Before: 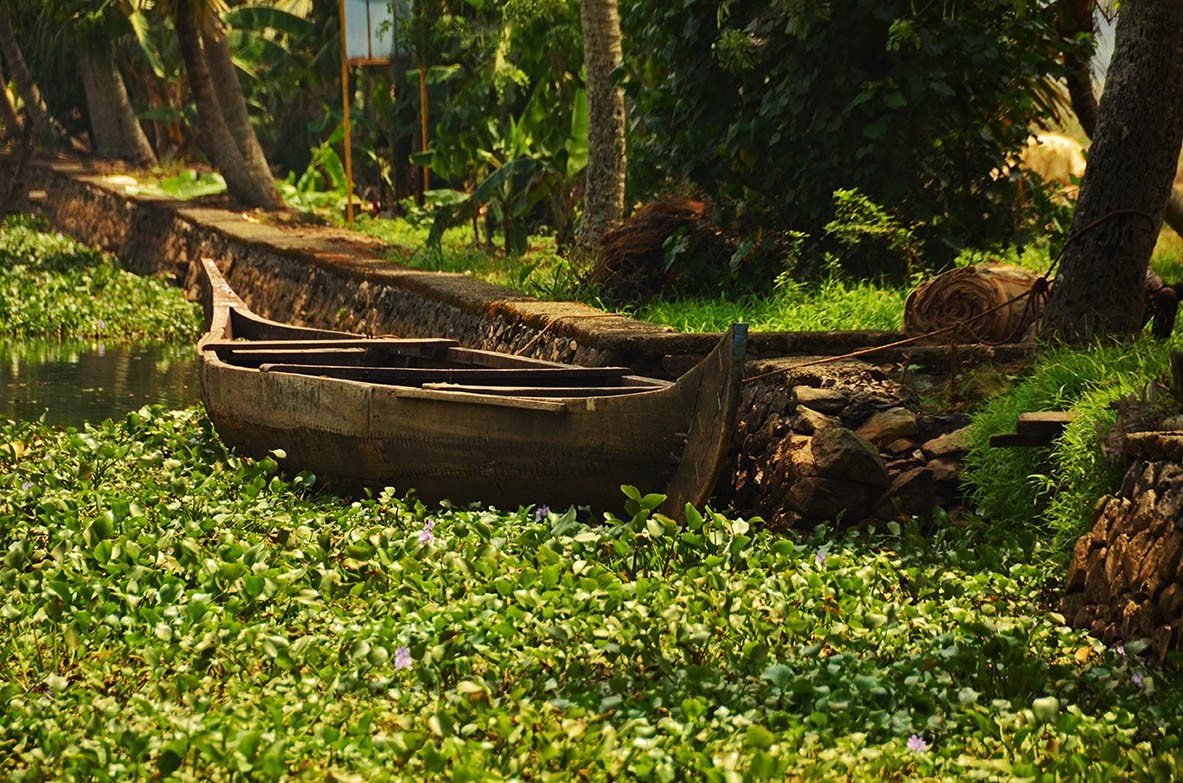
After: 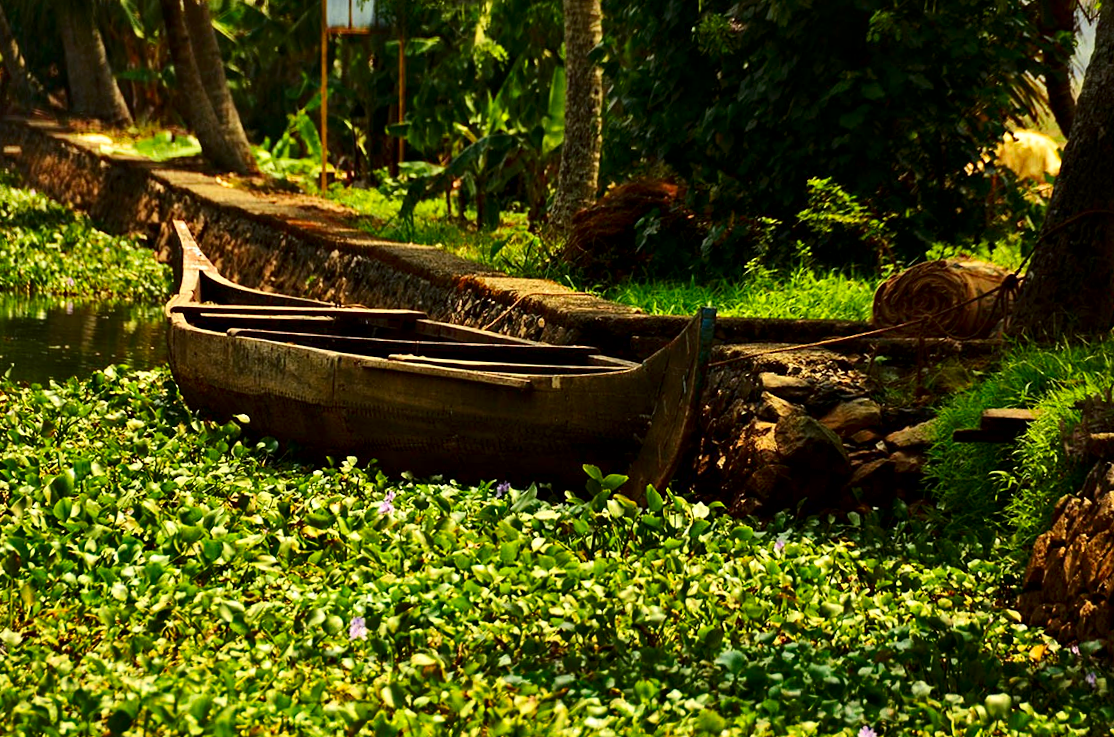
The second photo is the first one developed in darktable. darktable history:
exposure: black level correction 0, exposure 0.2 EV, compensate exposure bias true, compensate highlight preservation false
local contrast: mode bilateral grid, contrast 20, coarseness 100, detail 150%, midtone range 0.2
crop and rotate: angle -2.38°
contrast brightness saturation: contrast 0.19, brightness -0.11, saturation 0.21
